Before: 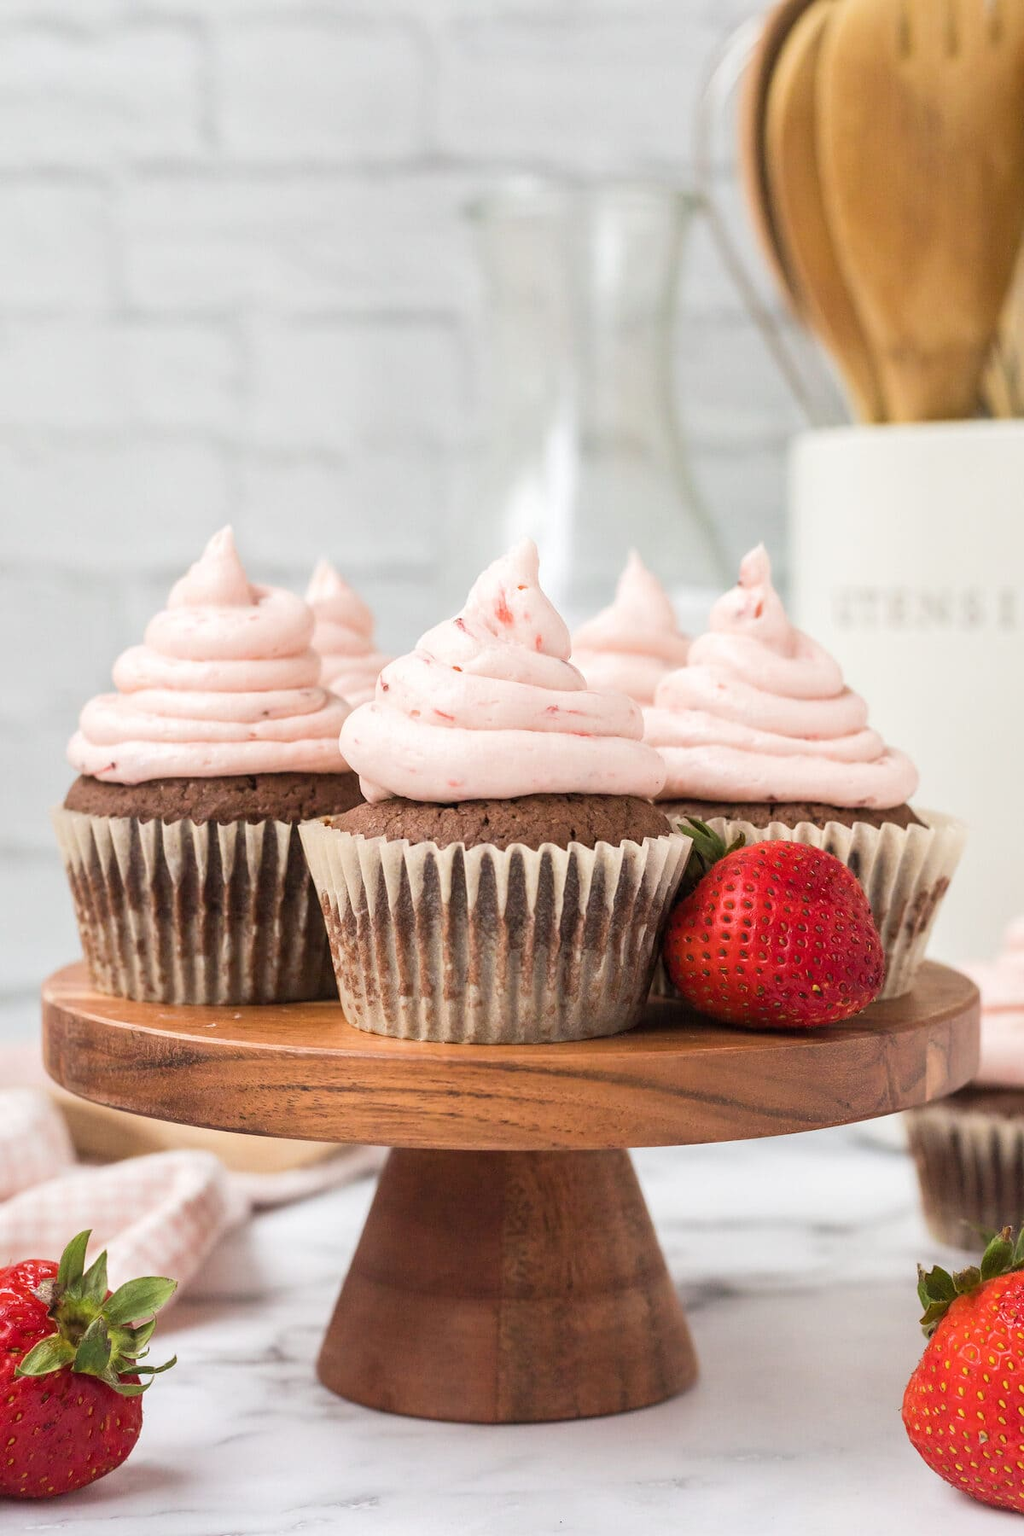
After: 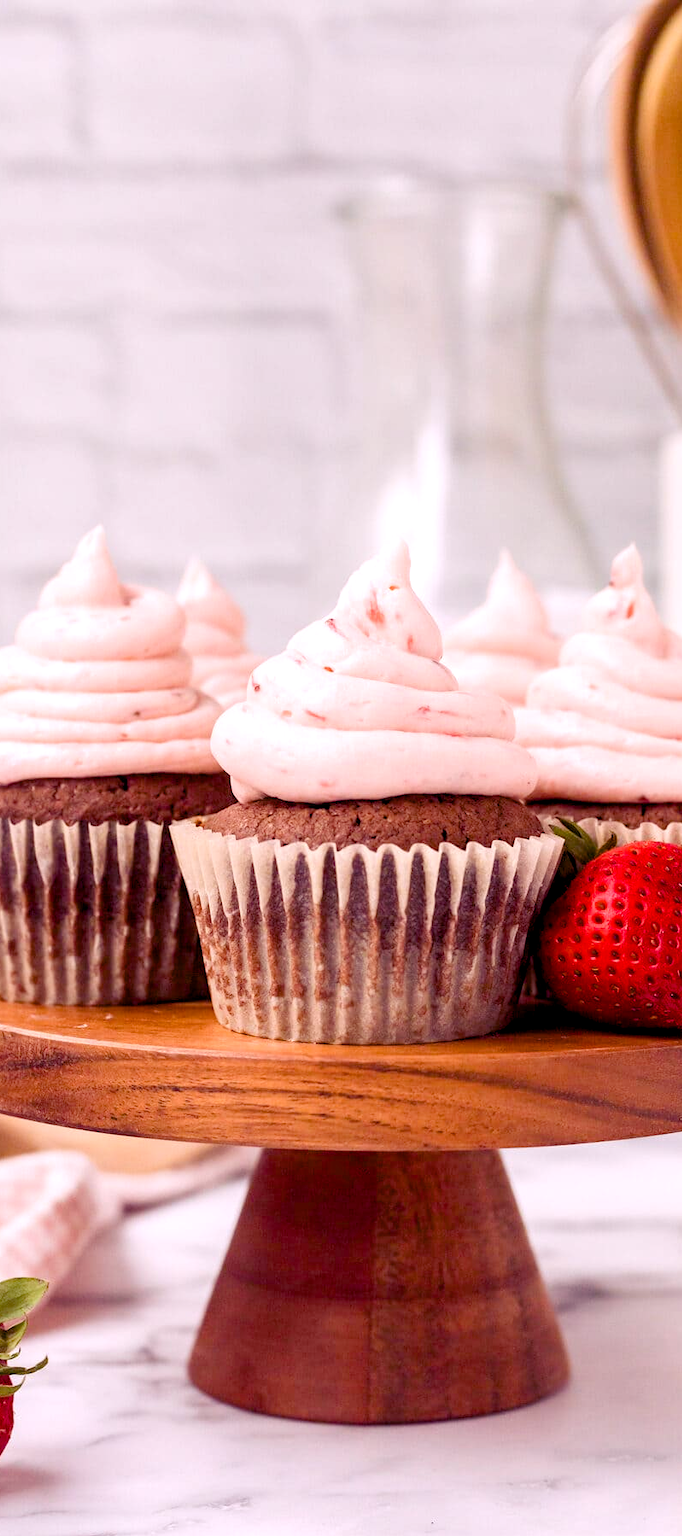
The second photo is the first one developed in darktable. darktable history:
crop and rotate: left 12.648%, right 20.685%
white balance: red 1.066, blue 1.119
color balance rgb: shadows lift › luminance -21.66%, shadows lift › chroma 8.98%, shadows lift › hue 283.37°, power › chroma 1.05%, power › hue 25.59°, highlights gain › luminance 6.08%, highlights gain › chroma 2.55%, highlights gain › hue 90°, global offset › luminance -0.87%, perceptual saturation grading › global saturation 25%, perceptual saturation grading › highlights -28.39%, perceptual saturation grading › shadows 33.98%
